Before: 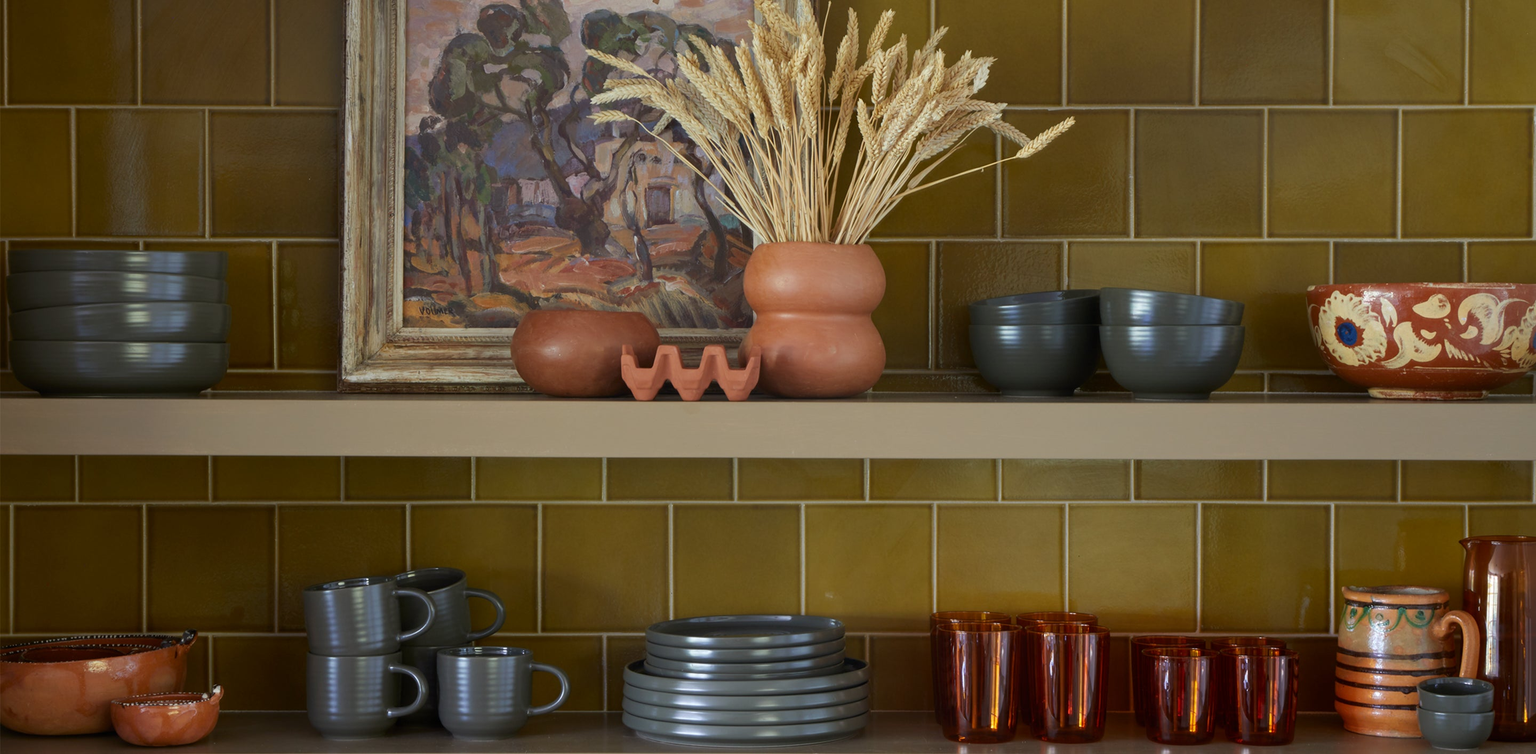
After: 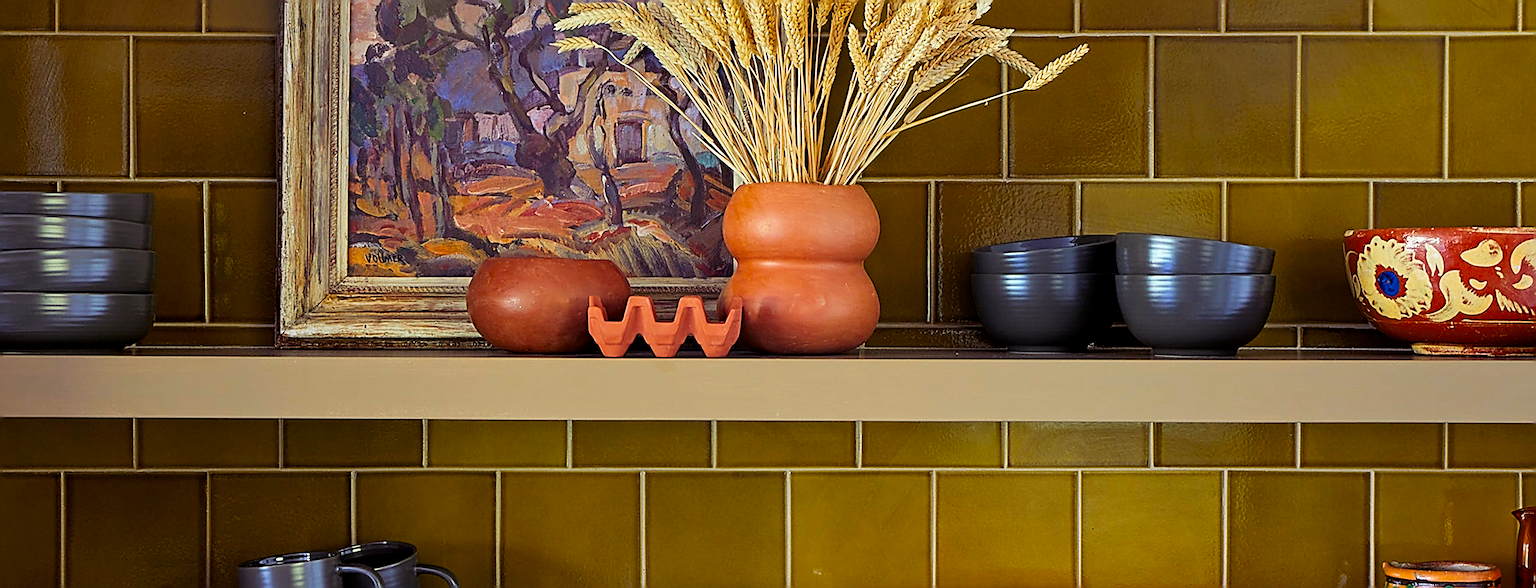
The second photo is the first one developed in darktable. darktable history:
color correction: highlights b* -0.015, saturation 1.33
crop: left 5.761%, top 10.222%, right 3.51%, bottom 18.938%
exposure: black level correction 0, exposure 0.499 EV, compensate highlight preservation false
local contrast: mode bilateral grid, contrast 27, coarseness 15, detail 116%, midtone range 0.2
filmic rgb: middle gray luminance 9.5%, black relative exposure -10.63 EV, white relative exposure 3.45 EV, target black luminance 0%, hardness 5.99, latitude 59.67%, contrast 1.092, highlights saturation mix 6.01%, shadows ↔ highlights balance 29.08%, color science v6 (2022)
color balance rgb: shadows lift › luminance -21.509%, shadows lift › chroma 8.973%, shadows lift › hue 283.65°, global offset › luminance -0.248%, perceptual saturation grading › global saturation 19.762%
sharpen: amount 1.996
